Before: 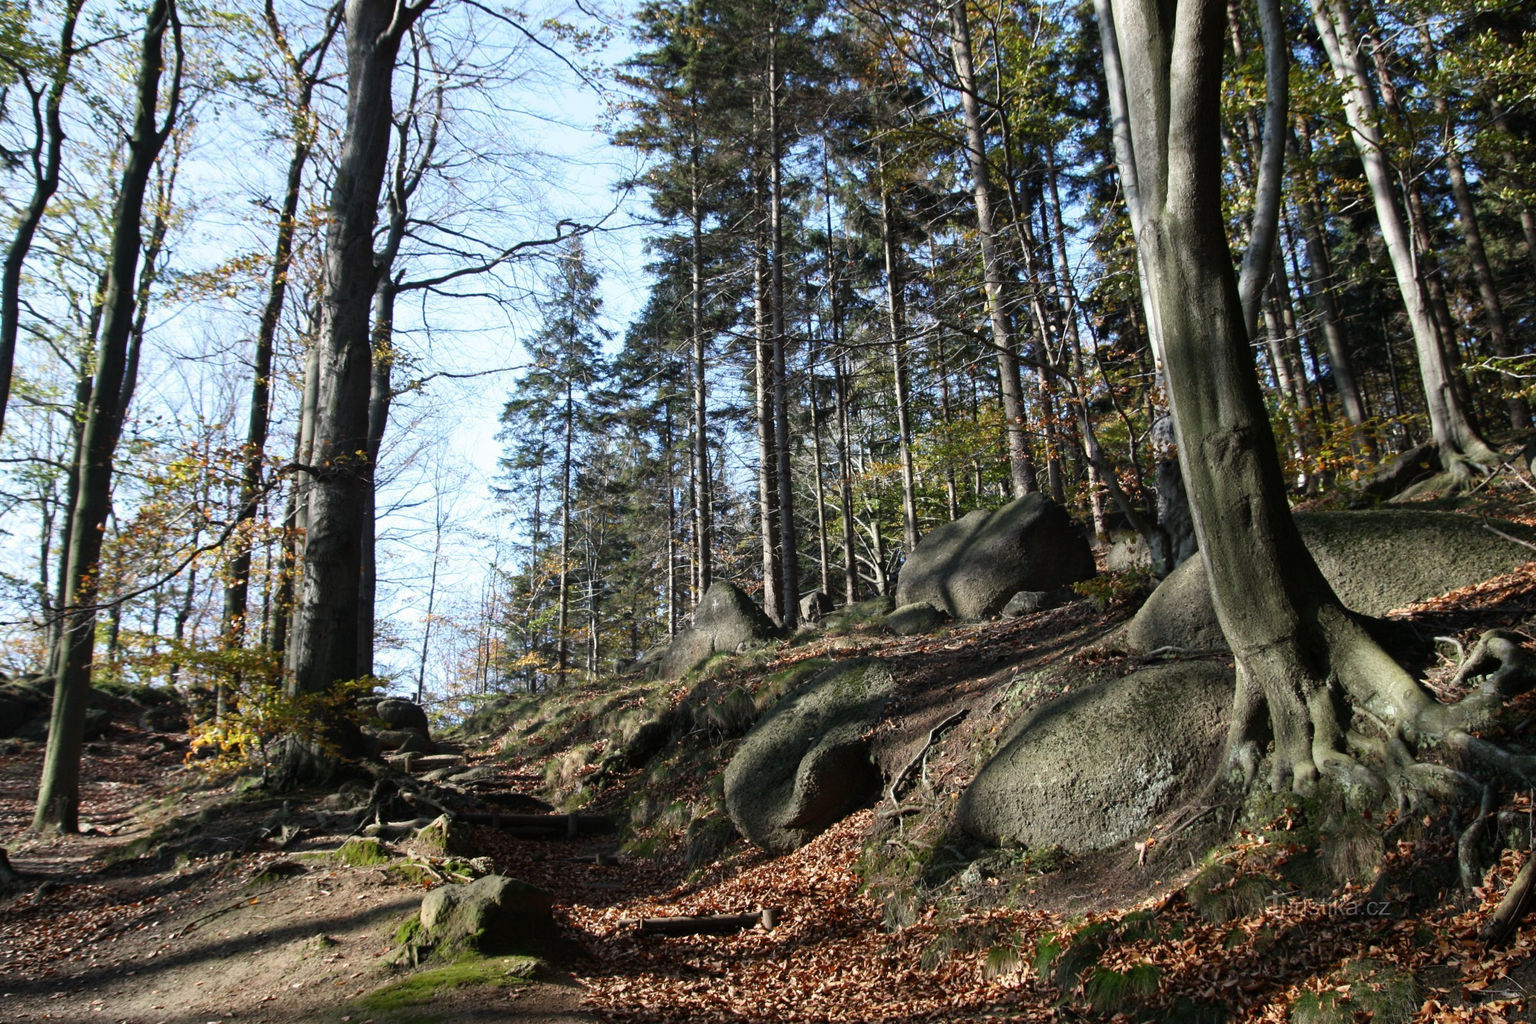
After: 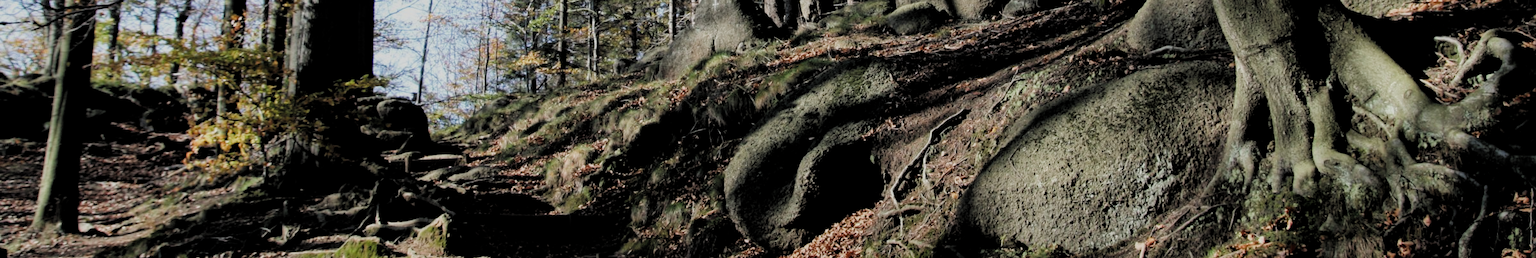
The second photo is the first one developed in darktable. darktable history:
crop and rotate: top 58.687%, bottom 16.051%
local contrast: mode bilateral grid, contrast 20, coarseness 49, detail 120%, midtone range 0.2
filmic rgb: black relative exposure -4.75 EV, white relative exposure 4.04 EV, hardness 2.84, add noise in highlights 0, color science v3 (2019), use custom middle-gray values true, contrast in highlights soft
tone equalizer: edges refinement/feathering 500, mask exposure compensation -1.57 EV, preserve details no
